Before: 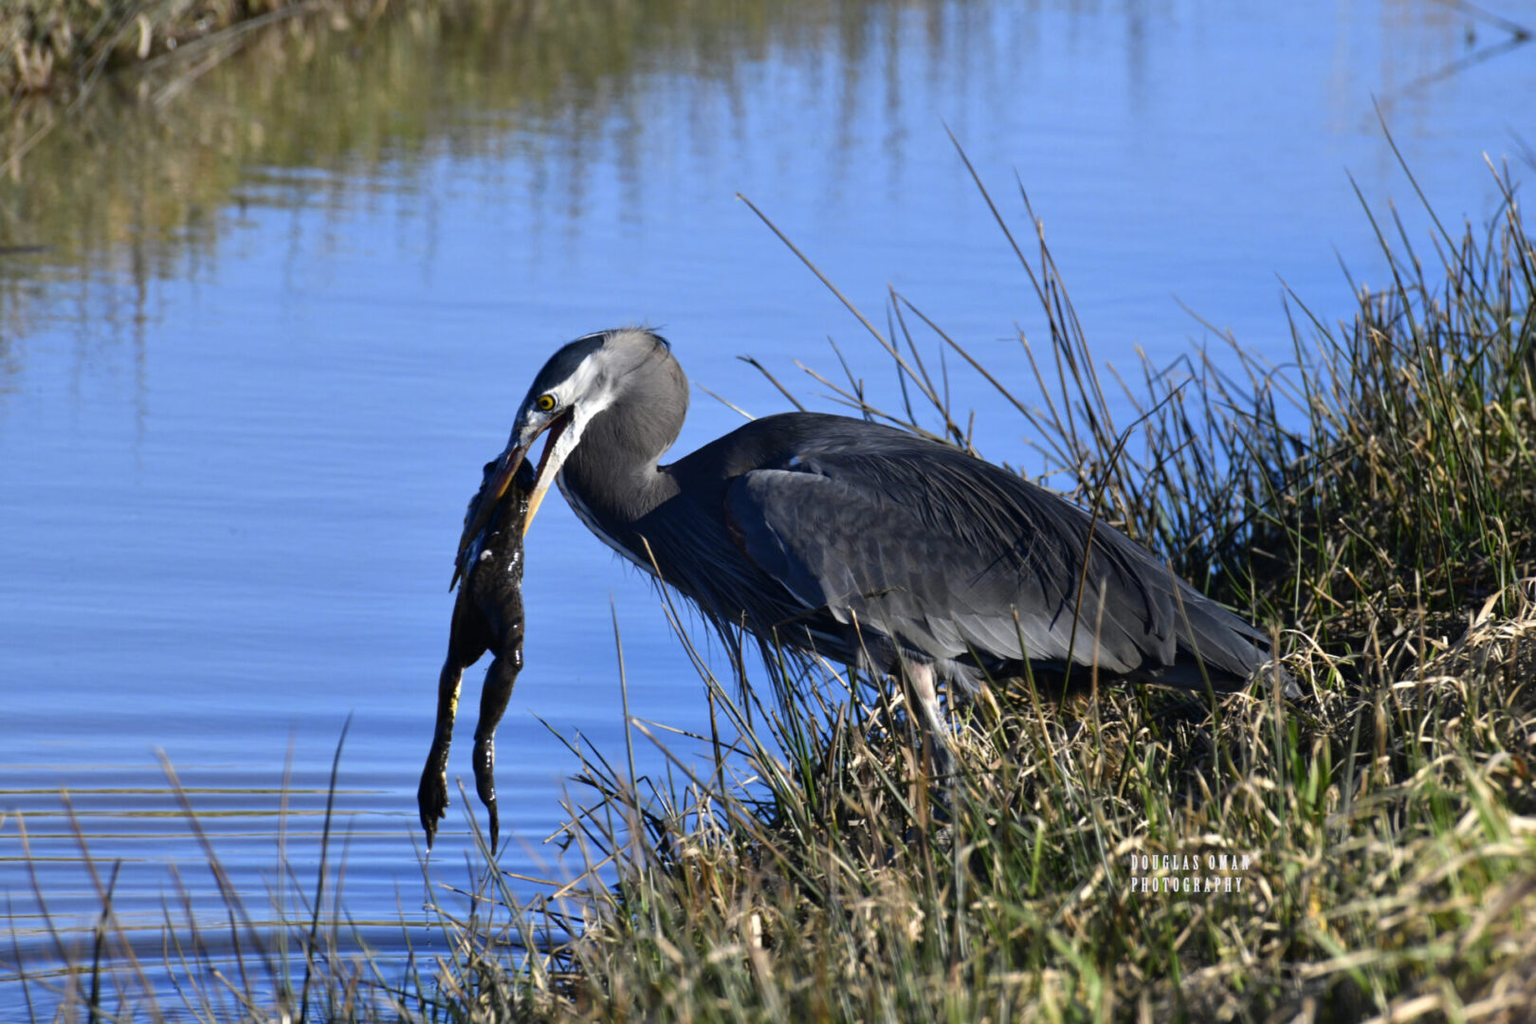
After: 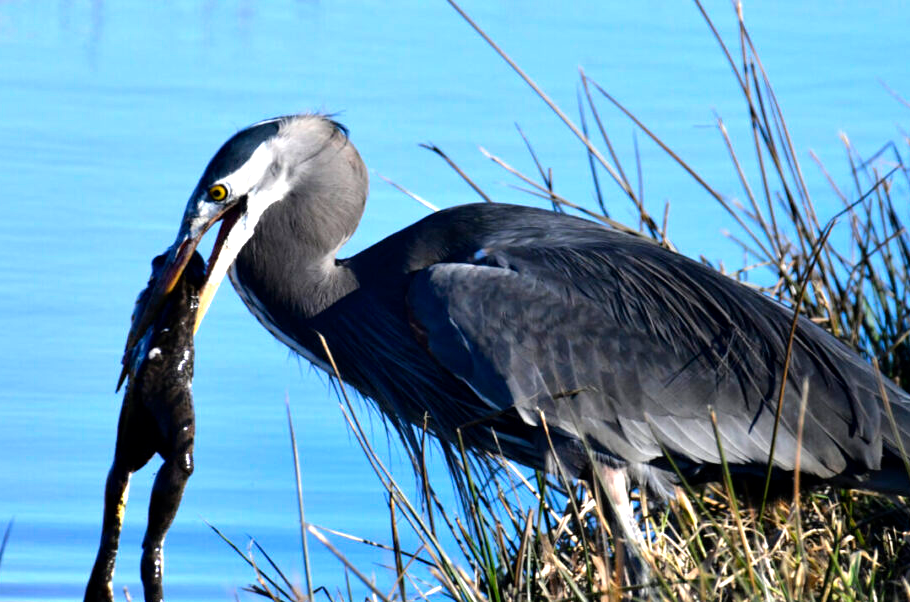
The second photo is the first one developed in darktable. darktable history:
exposure: black level correction 0.001, exposure 0.498 EV, compensate highlight preservation false
crop and rotate: left 22.112%, top 21.536%, right 21.66%, bottom 22.632%
tone equalizer: -8 EV -0.407 EV, -7 EV -0.373 EV, -6 EV -0.321 EV, -5 EV -0.198 EV, -3 EV 0.229 EV, -2 EV 0.313 EV, -1 EV 0.393 EV, +0 EV 0.415 EV, mask exposure compensation -0.491 EV
